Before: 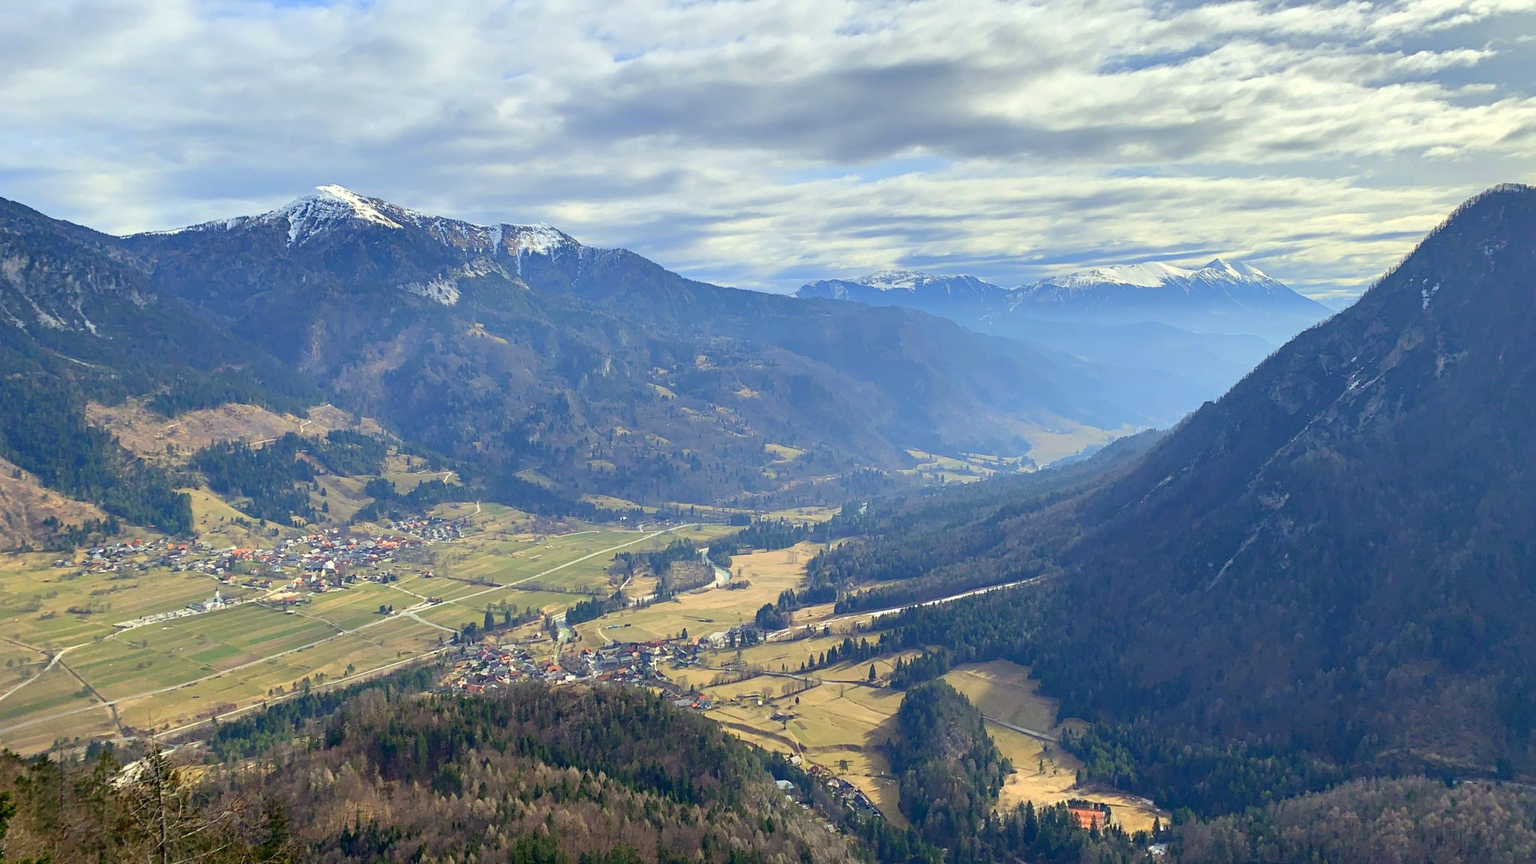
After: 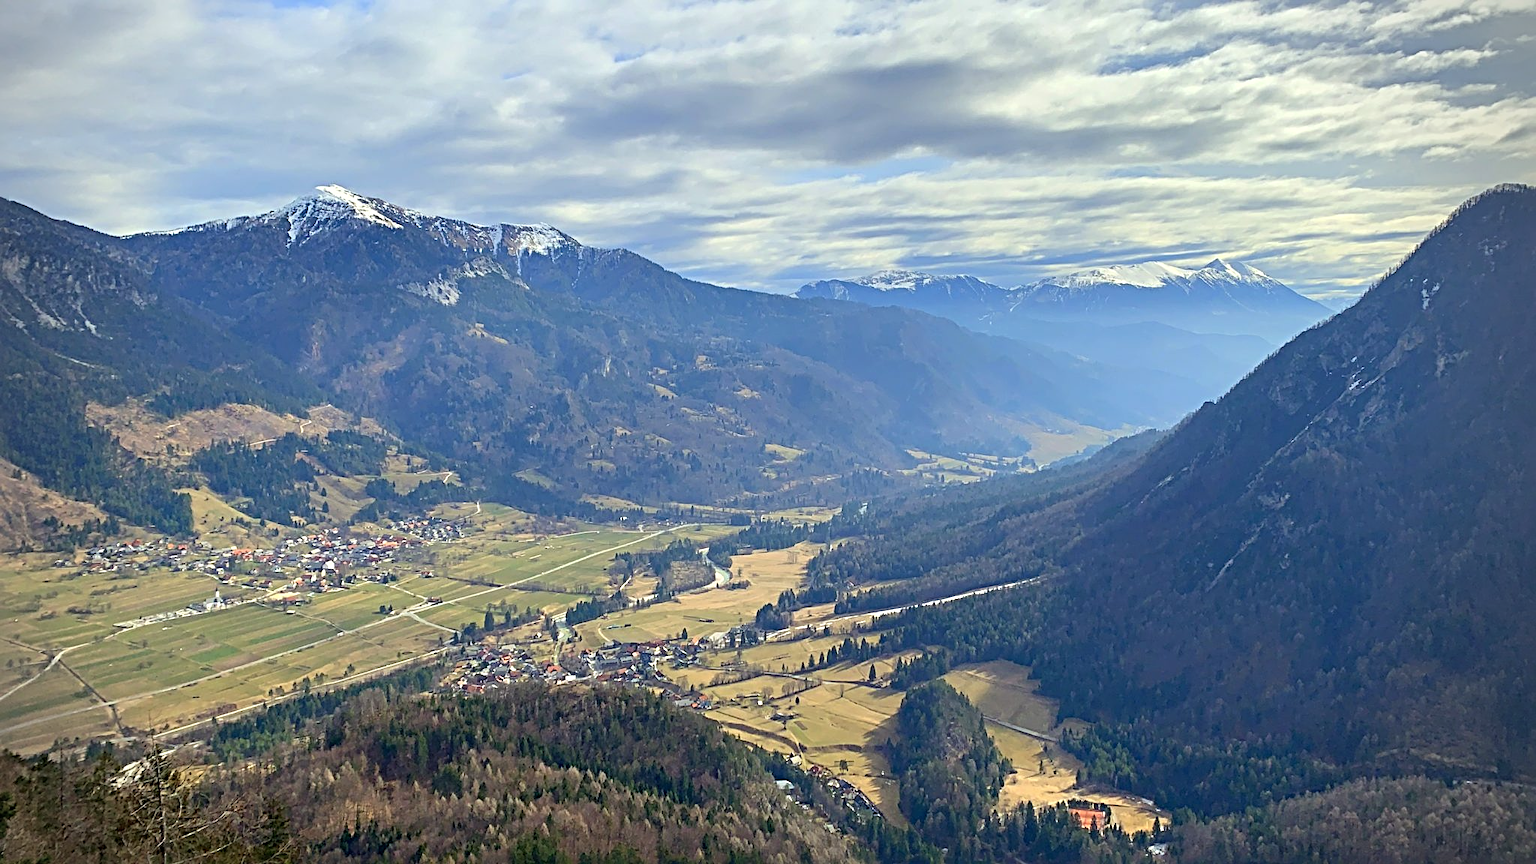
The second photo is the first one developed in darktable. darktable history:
vignetting: on, module defaults
sharpen: radius 4.847
